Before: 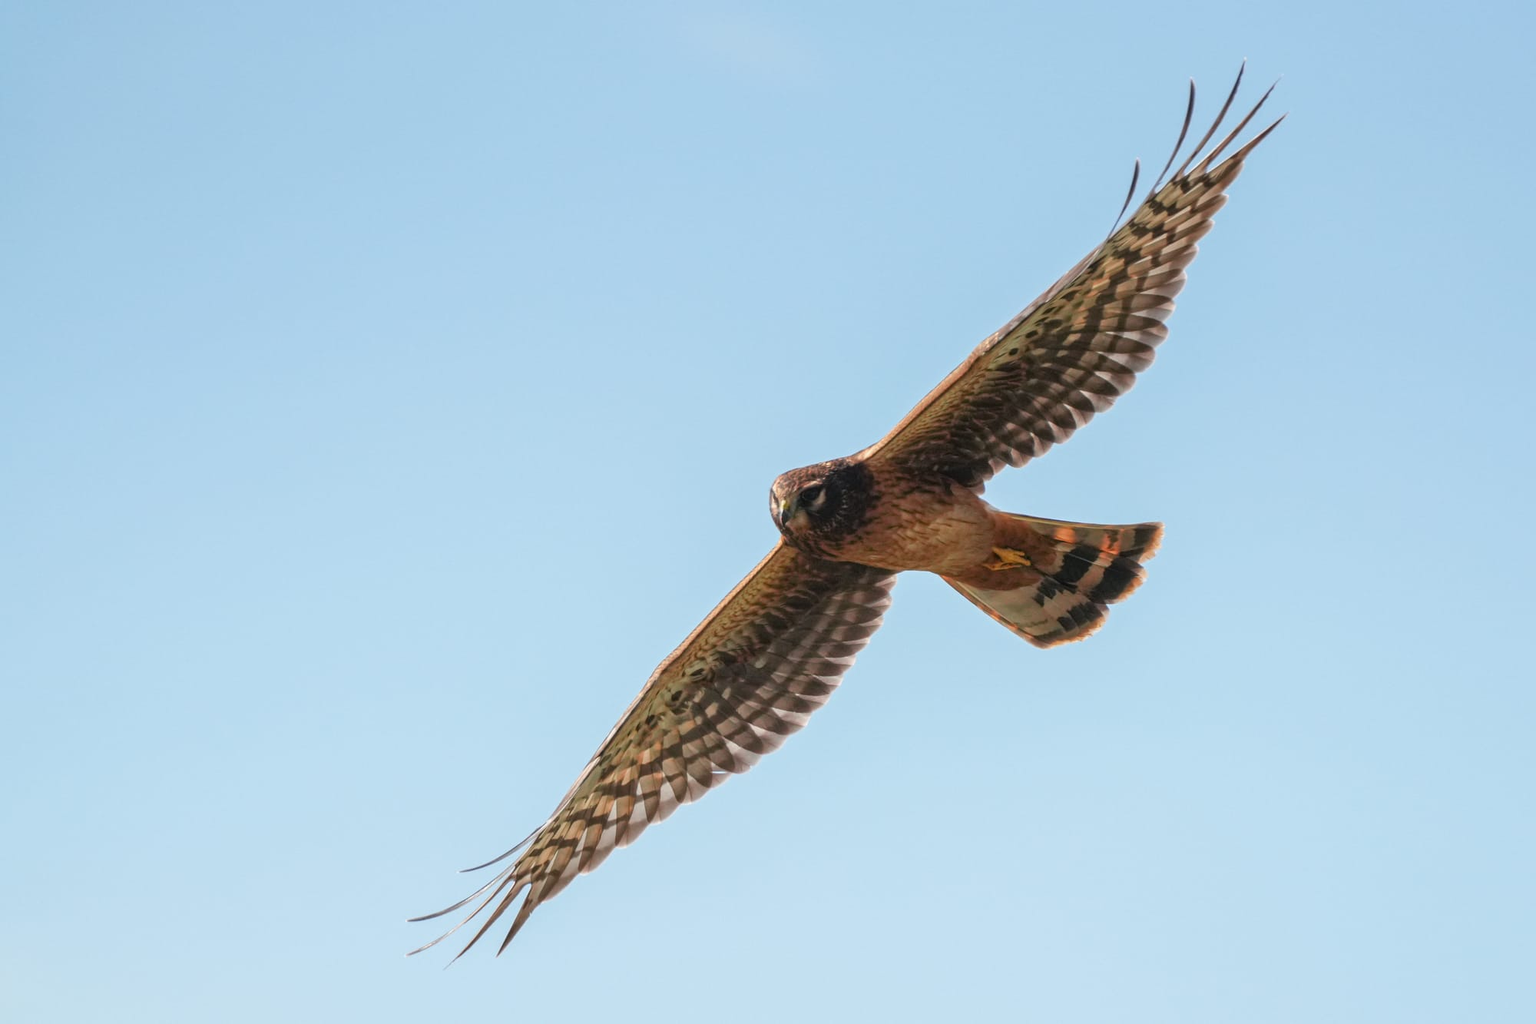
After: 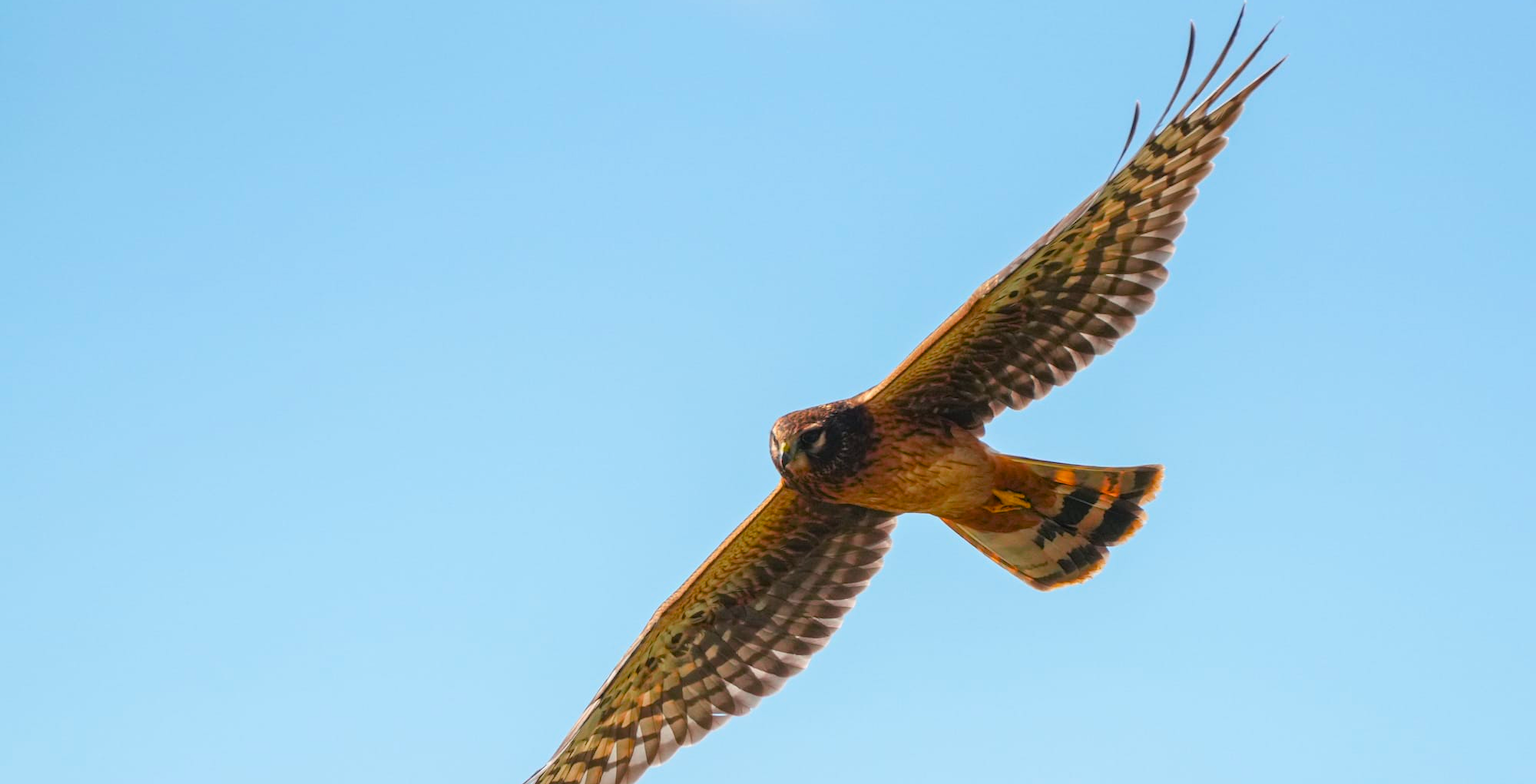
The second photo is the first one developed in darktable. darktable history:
crop: top 5.667%, bottom 17.637%
color balance rgb: linear chroma grading › global chroma 15%, perceptual saturation grading › global saturation 30%
